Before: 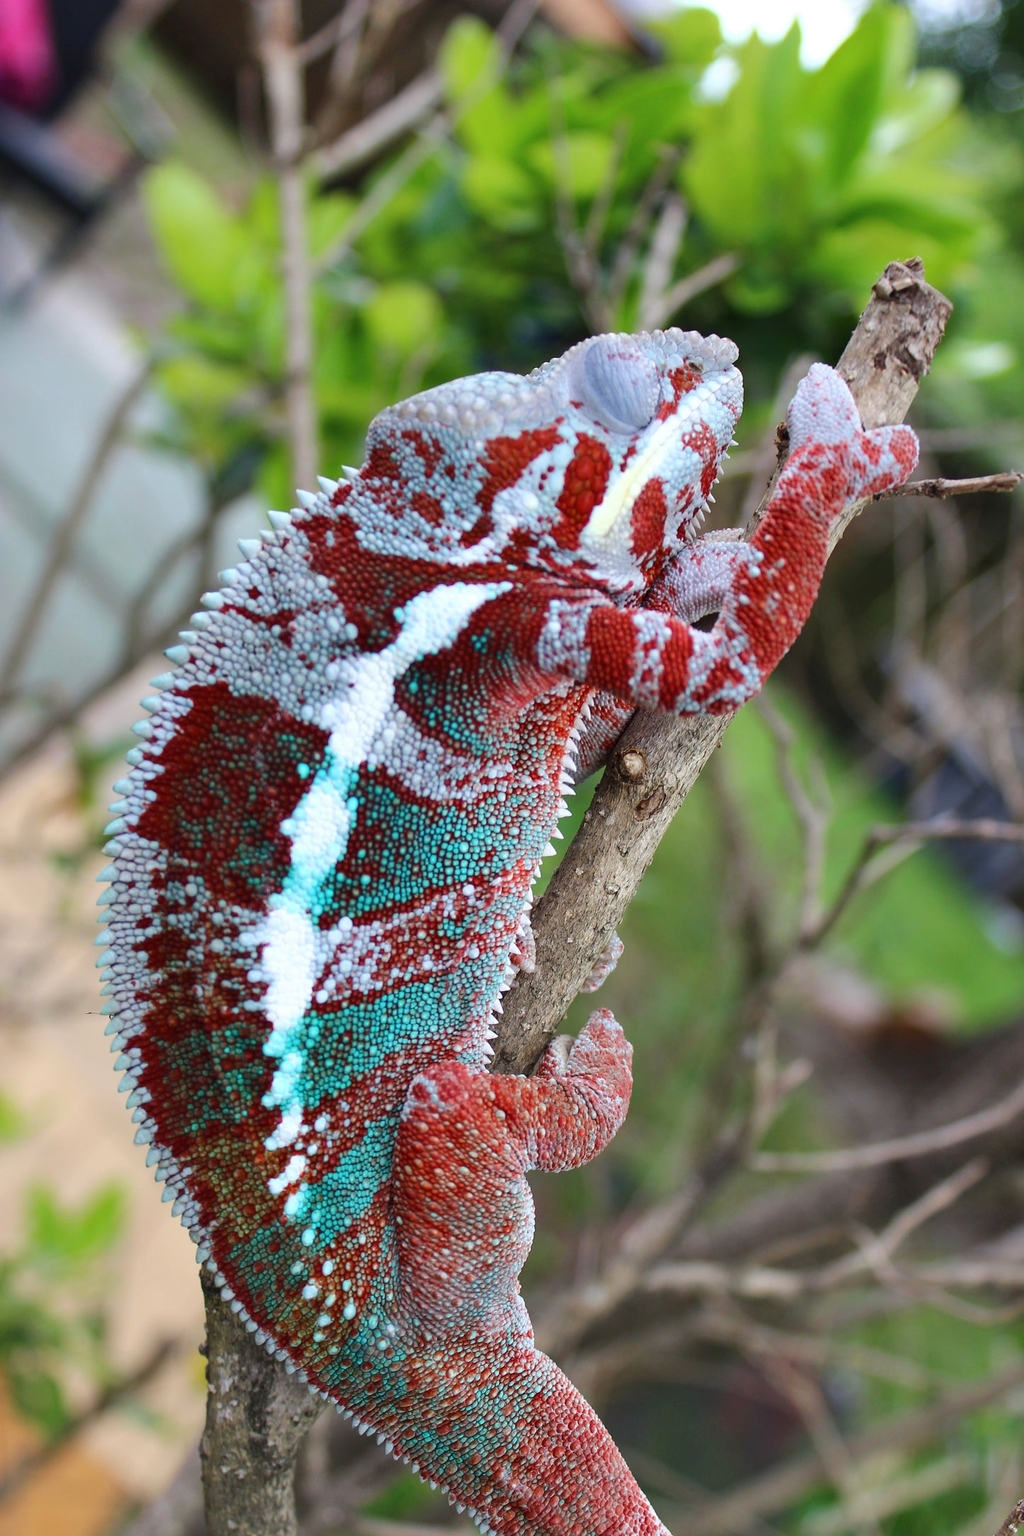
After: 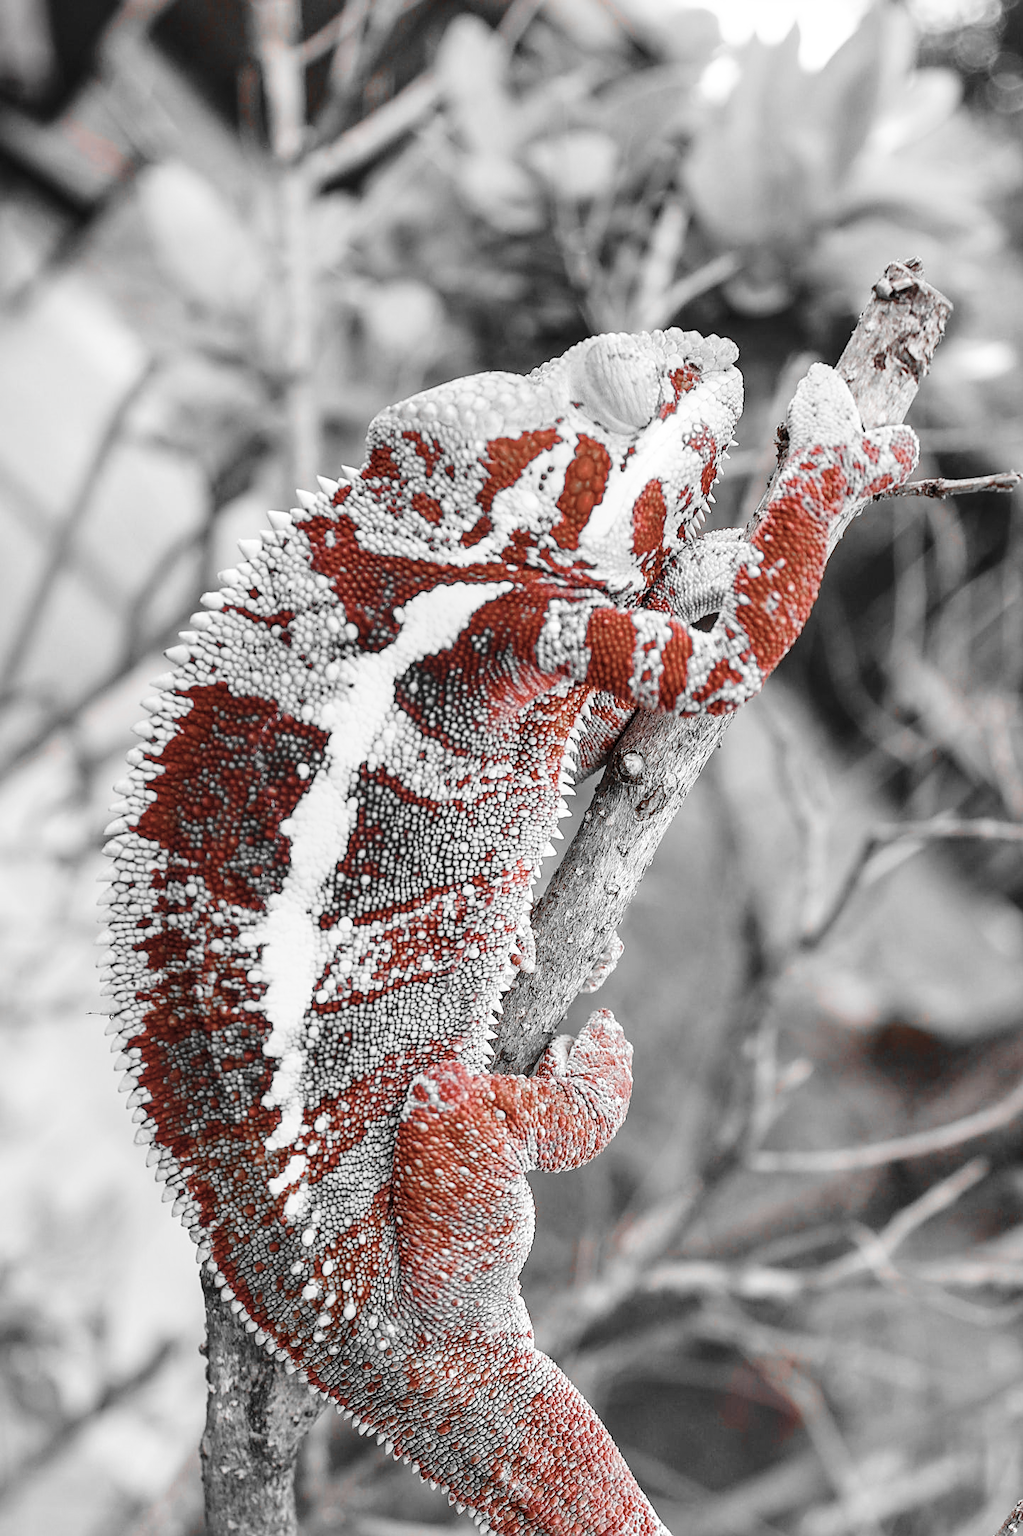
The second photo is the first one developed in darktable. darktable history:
sharpen: on, module defaults
tone equalizer: on, module defaults
local contrast: on, module defaults
color balance rgb: perceptual saturation grading › global saturation 20%, perceptual saturation grading › highlights -25.654%, perceptual saturation grading › shadows 25.886%, contrast -10.575%
color zones: curves: ch1 [(0, 0.006) (0.094, 0.285) (0.171, 0.001) (0.429, 0.001) (0.571, 0.003) (0.714, 0.004) (0.857, 0.004) (1, 0.006)]
base curve: curves: ch0 [(0, 0) (0.028, 0.03) (0.121, 0.232) (0.46, 0.748) (0.859, 0.968) (1, 1)], preserve colors none
